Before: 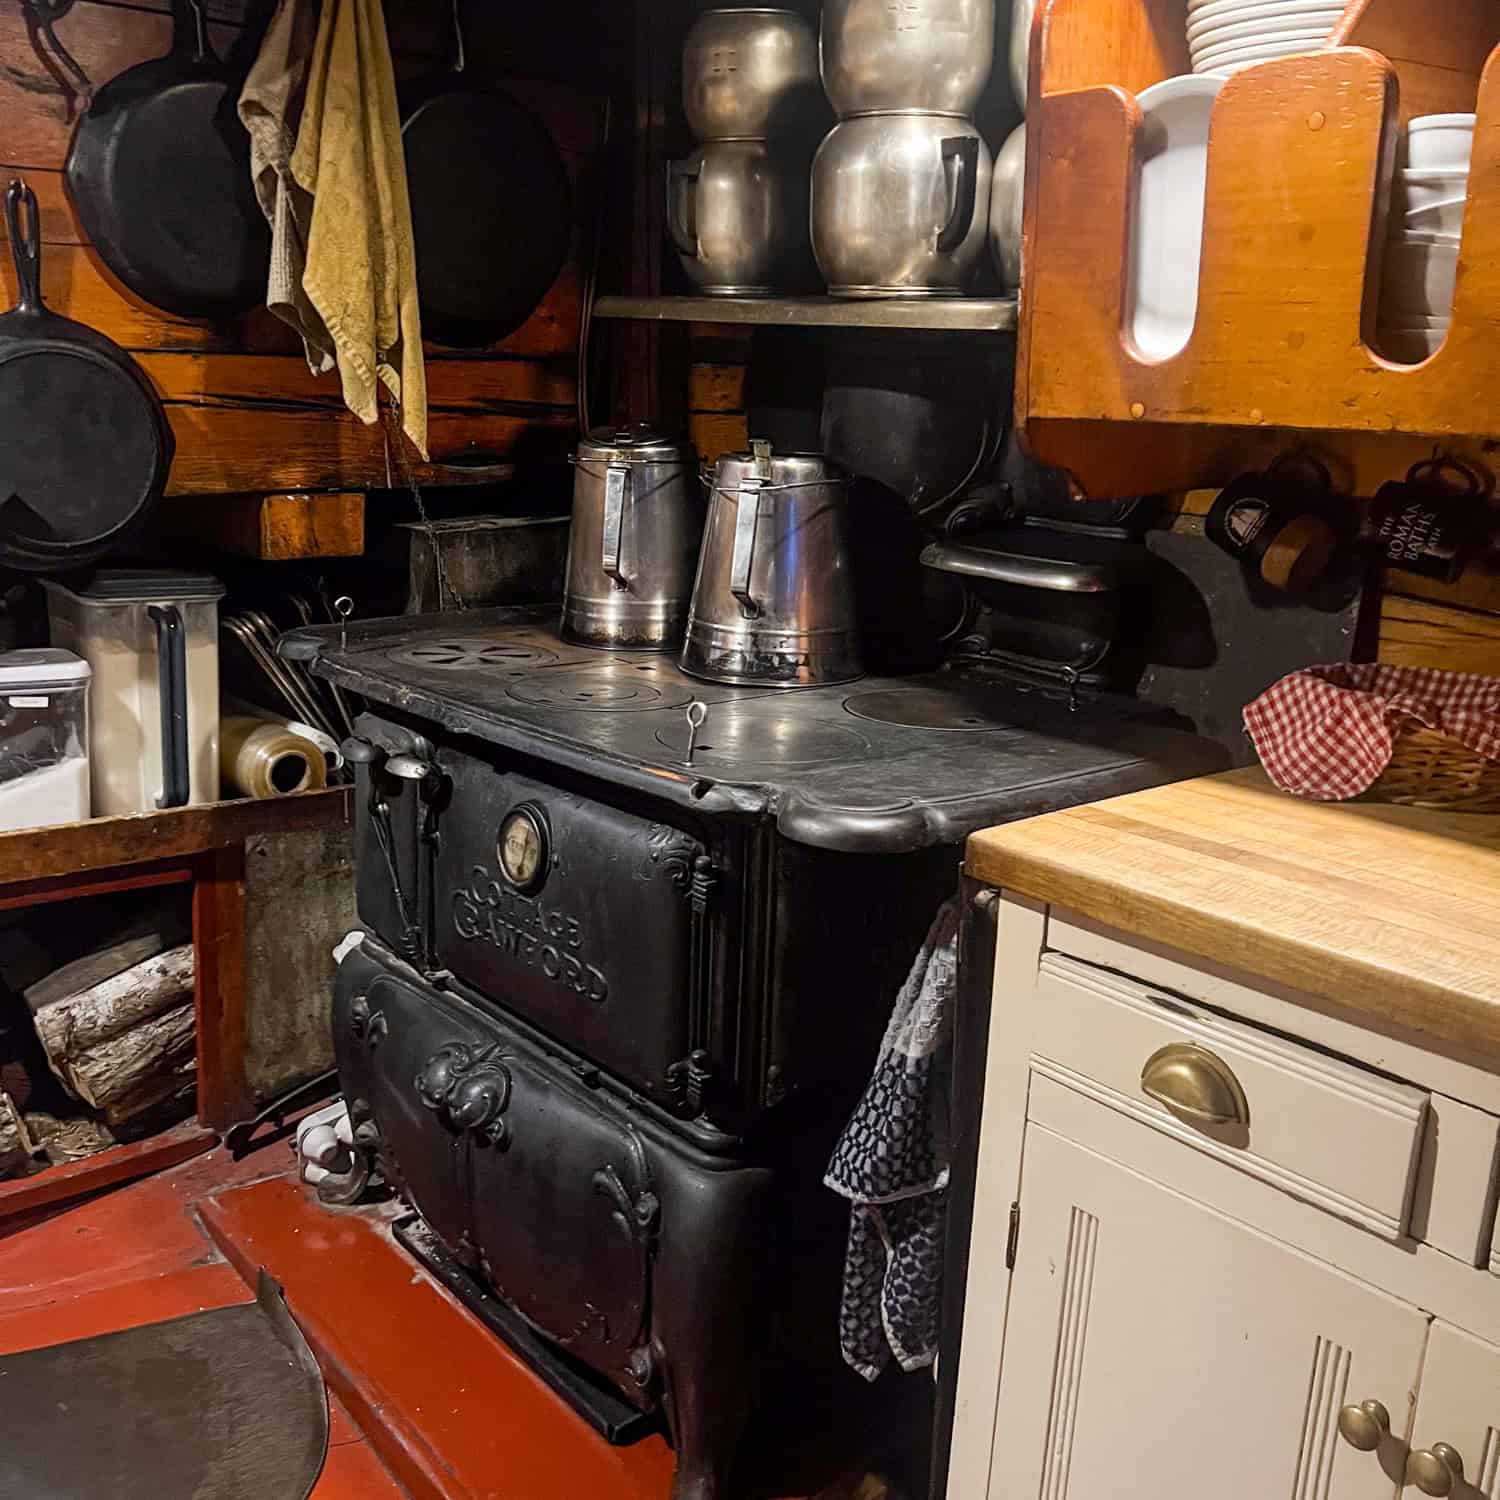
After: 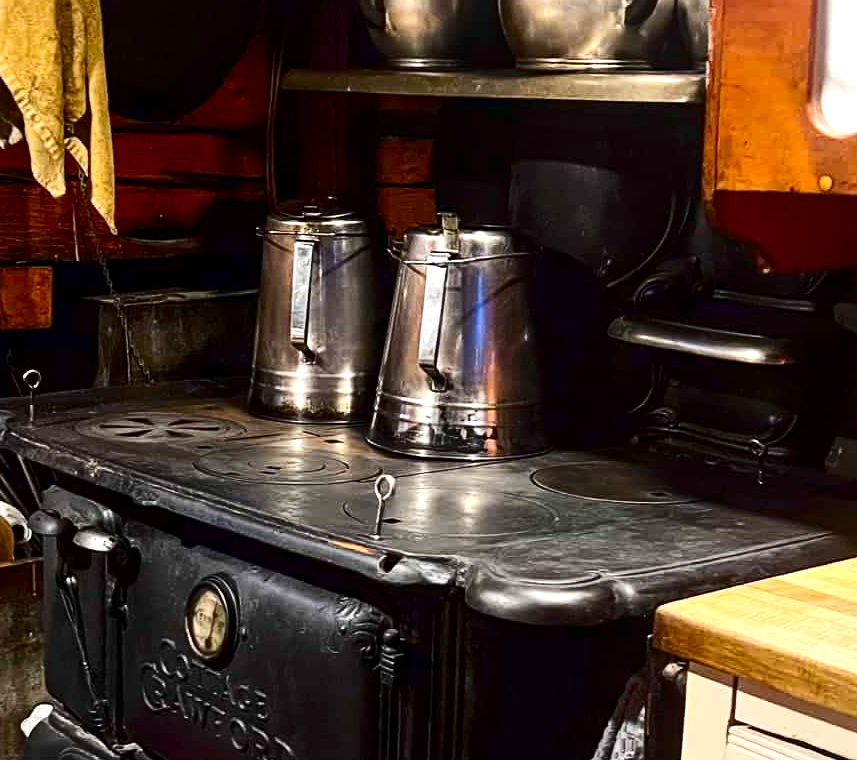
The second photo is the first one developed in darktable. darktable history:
contrast brightness saturation: contrast 0.214, brightness -0.114, saturation 0.211
crop: left 20.865%, top 15.186%, right 21.936%, bottom 34.132%
exposure: exposure 0.563 EV, compensate exposure bias true, compensate highlight preservation false
